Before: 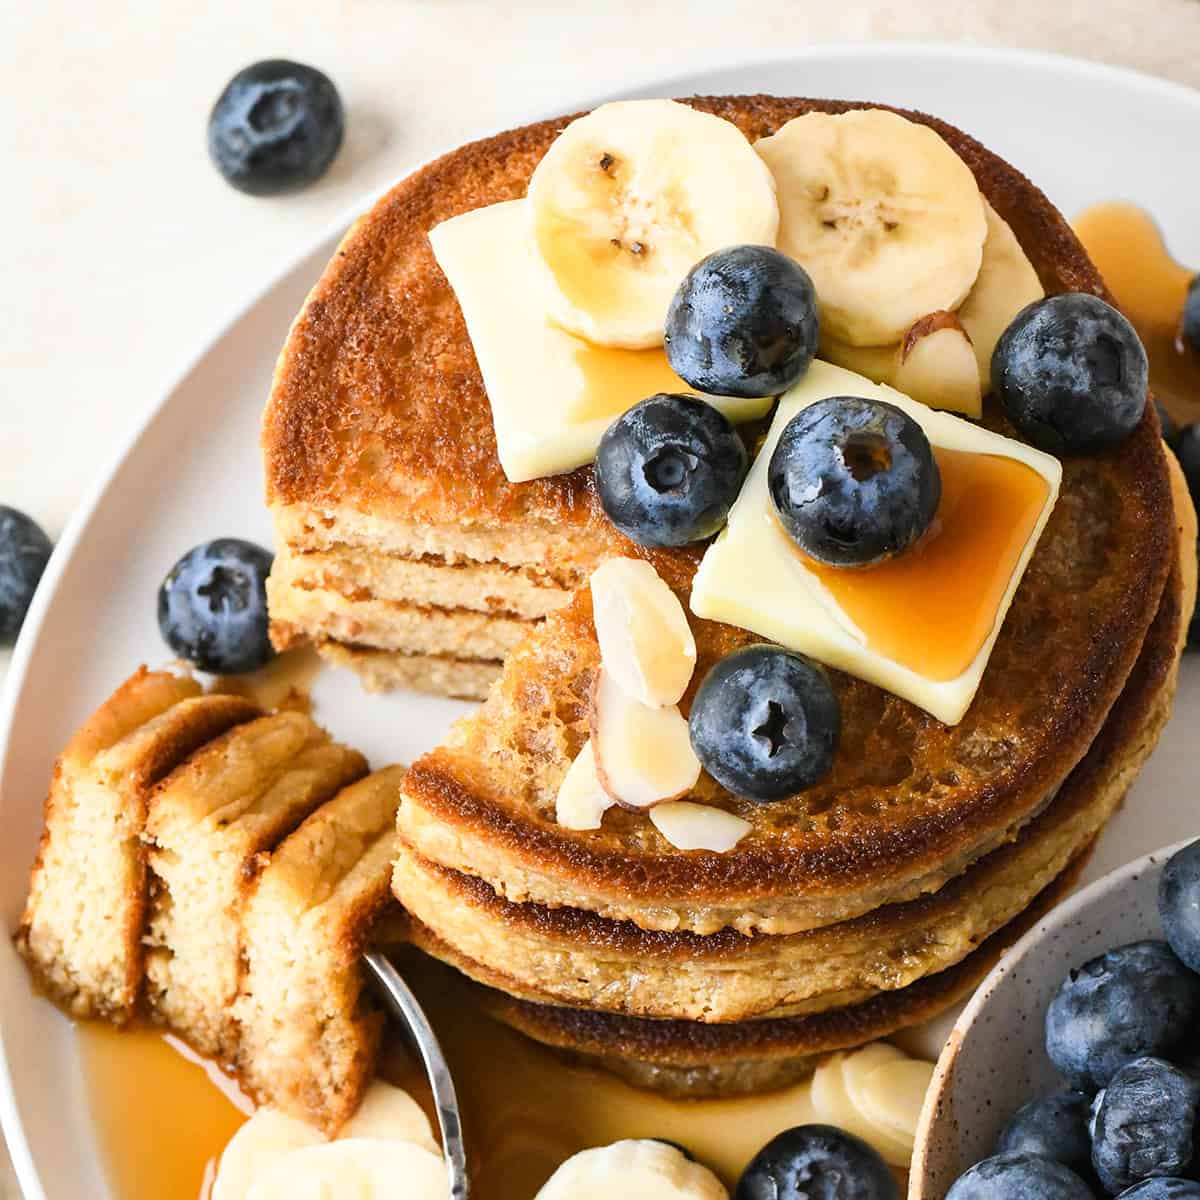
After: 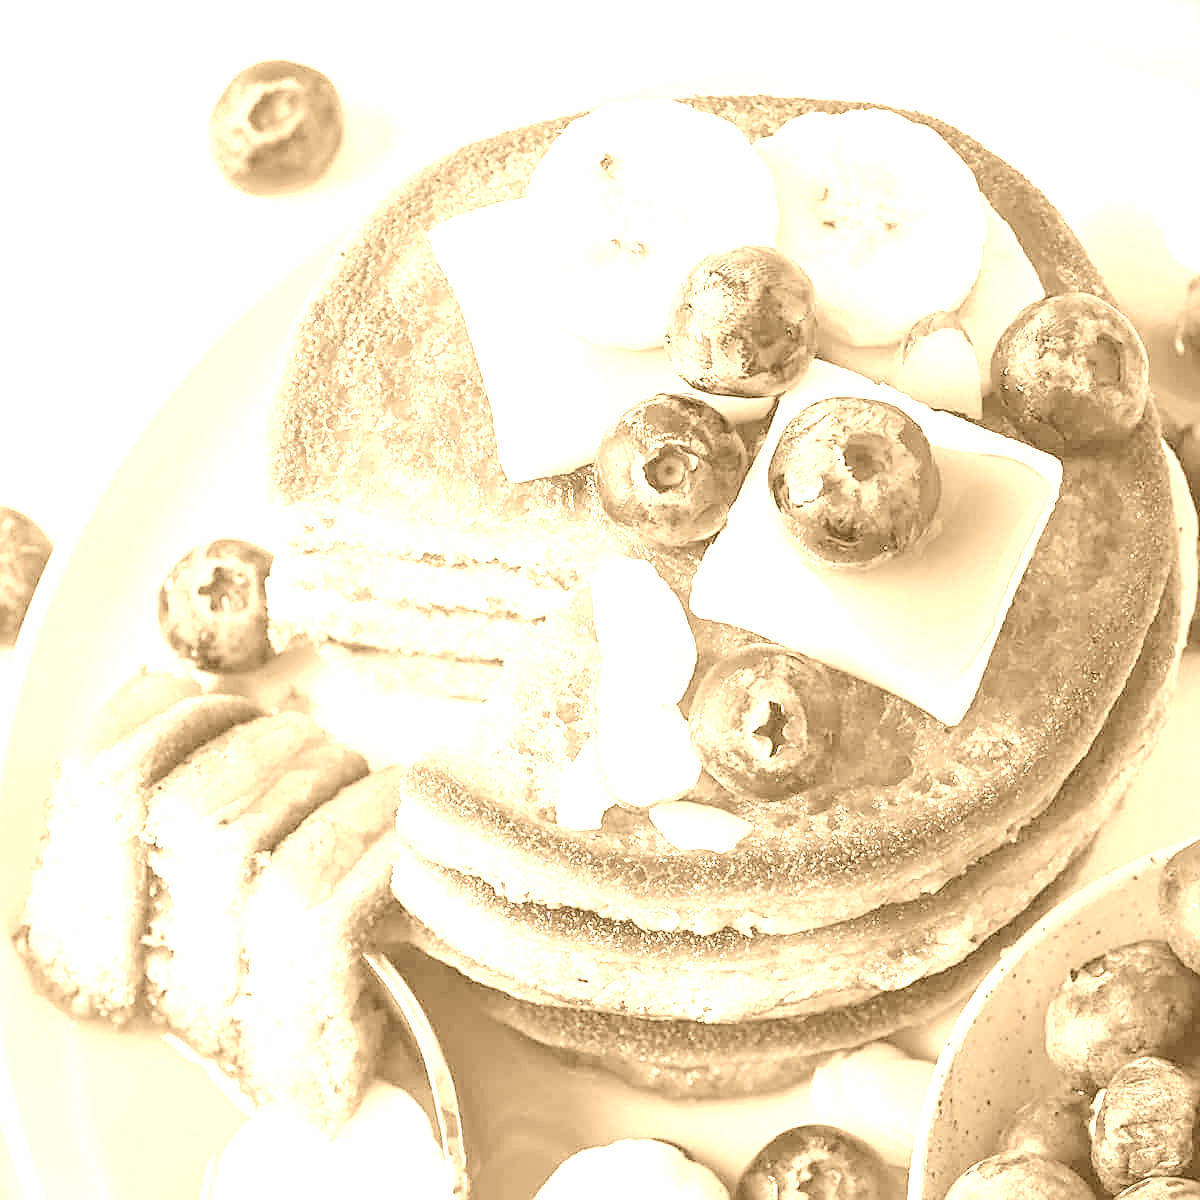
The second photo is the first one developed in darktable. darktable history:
sharpen: on, module defaults
colorize: hue 28.8°, source mix 100%
contrast brightness saturation: brightness -0.09
